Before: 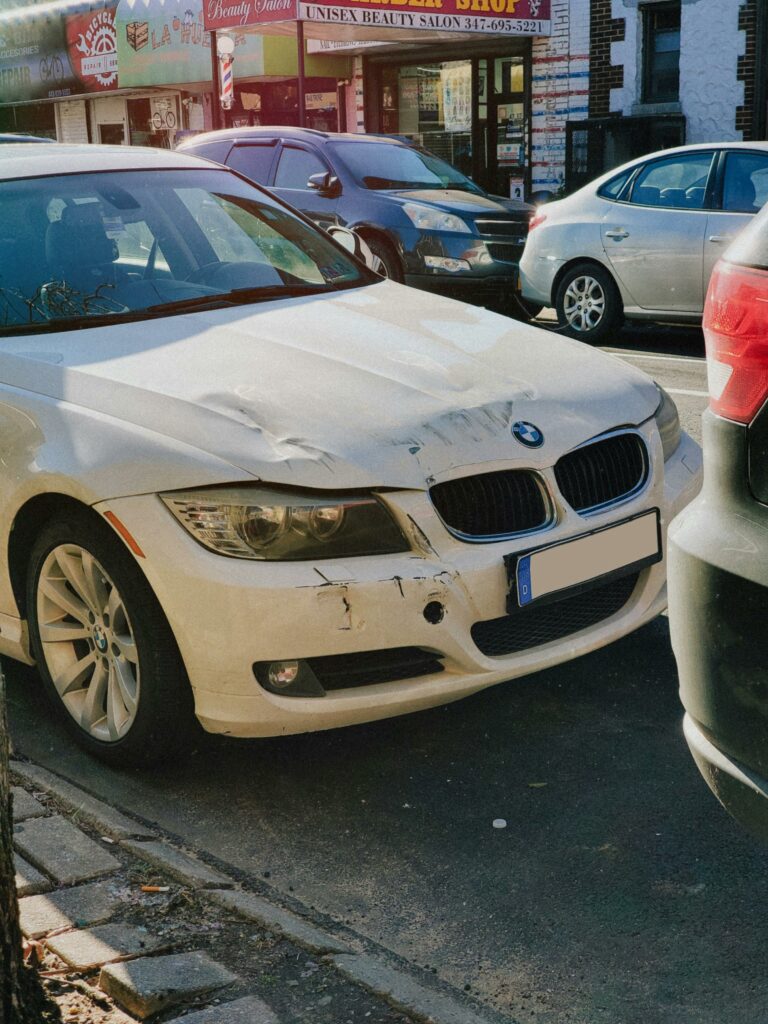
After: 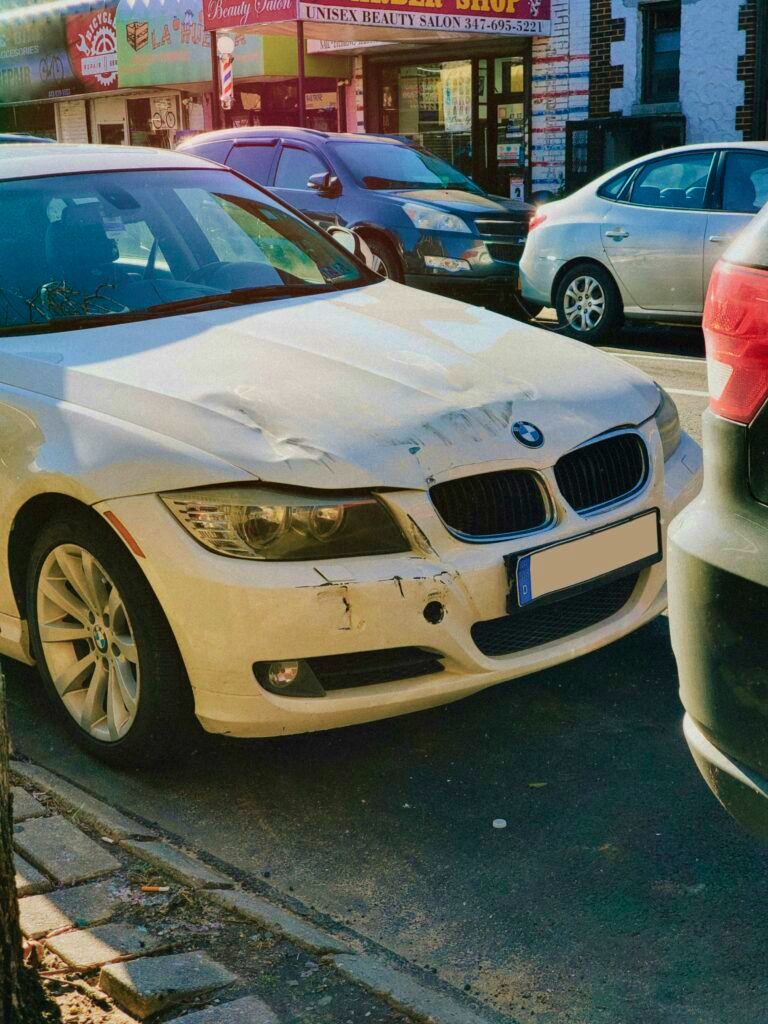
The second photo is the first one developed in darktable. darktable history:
velvia: strength 66.77%, mid-tones bias 0.978
